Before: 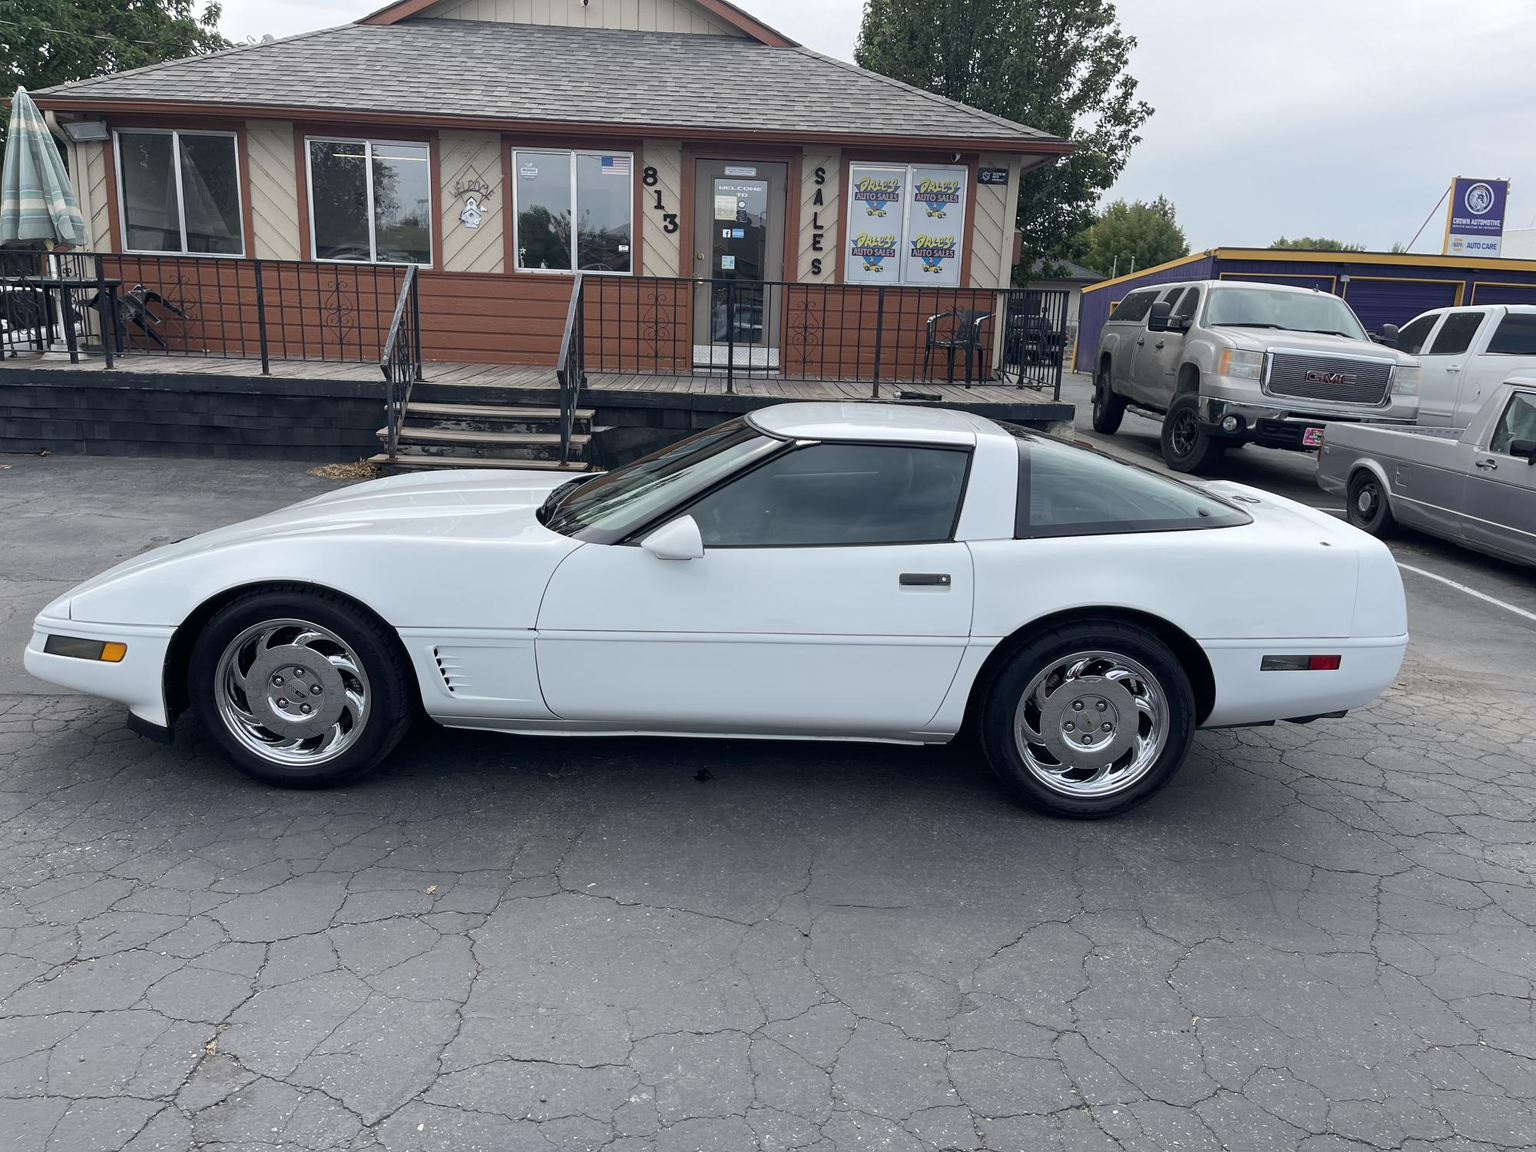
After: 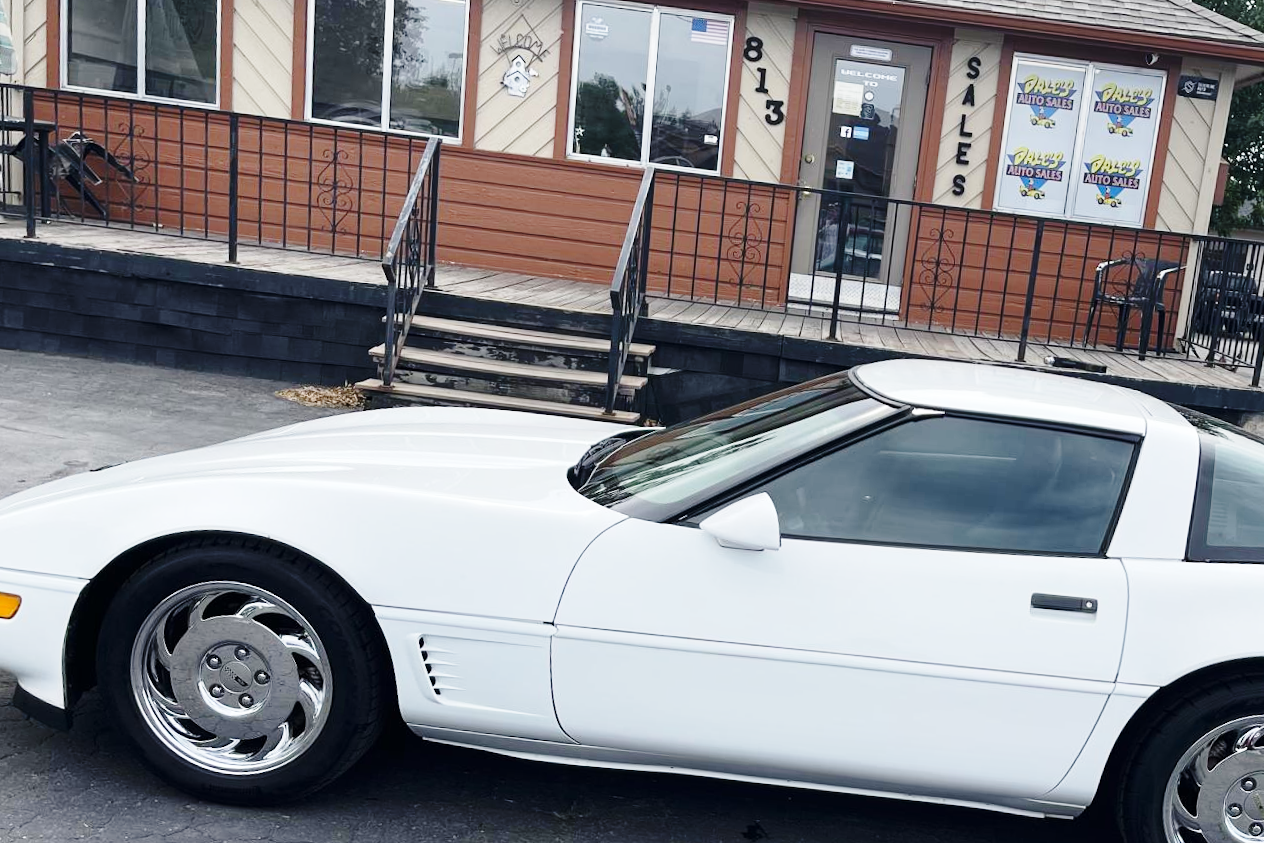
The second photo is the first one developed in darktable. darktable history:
base curve: curves: ch0 [(0, 0) (0.028, 0.03) (0.121, 0.232) (0.46, 0.748) (0.859, 0.968) (1, 1)], preserve colors none
crop and rotate: angle -4.99°, left 2.122%, top 6.945%, right 27.566%, bottom 30.519%
